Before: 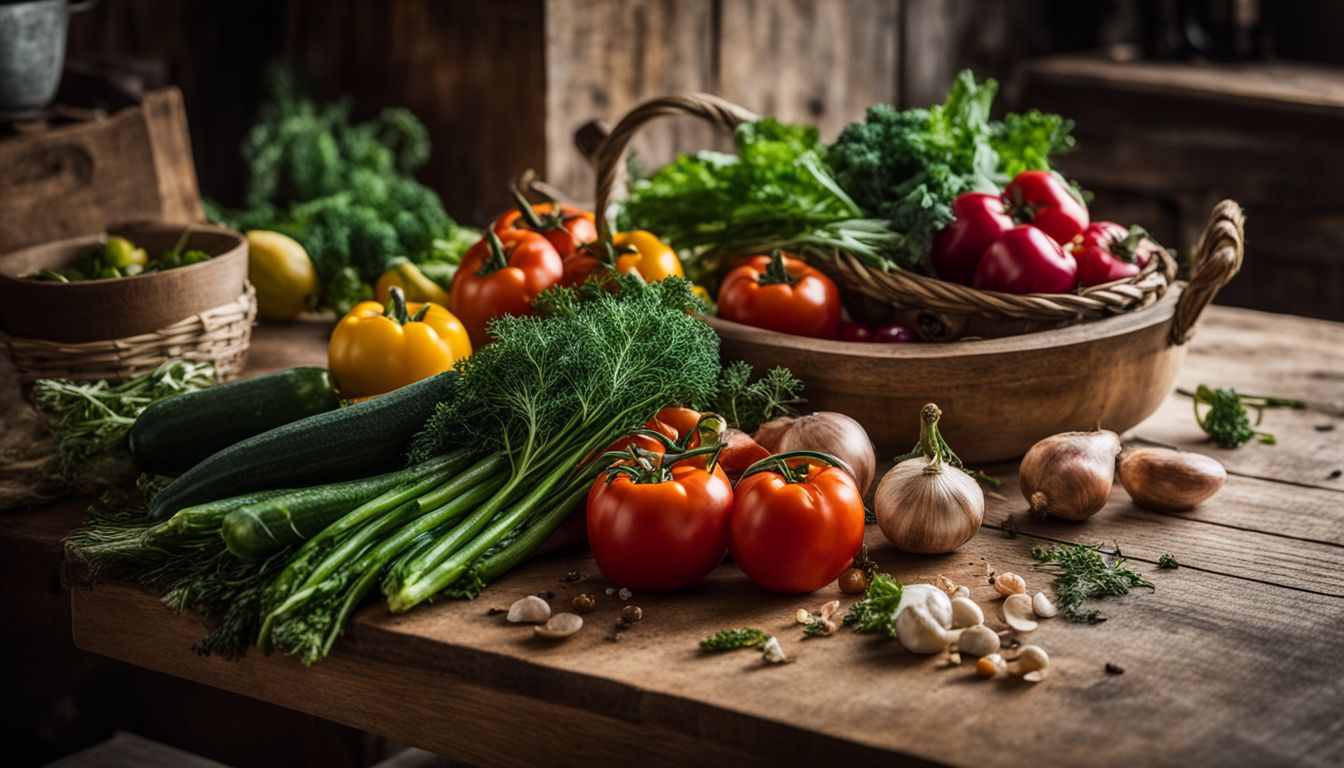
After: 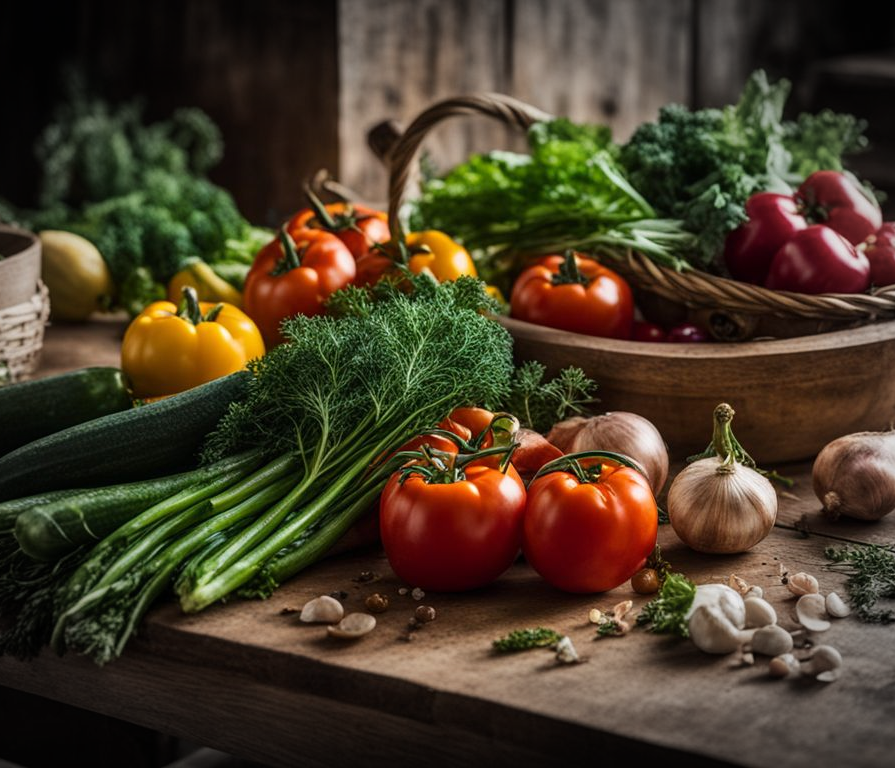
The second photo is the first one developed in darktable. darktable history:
vignetting: fall-off start 79.43%, saturation -0.649, width/height ratio 1.327, unbound false
crop: left 15.419%, right 17.914%
